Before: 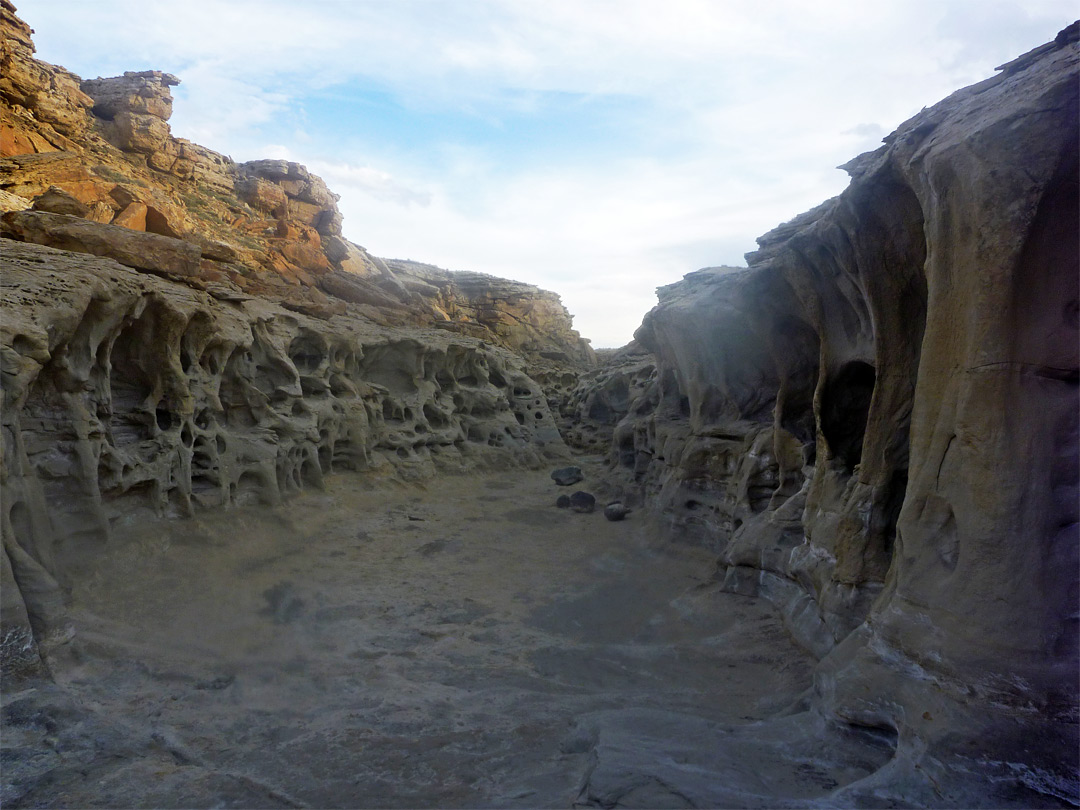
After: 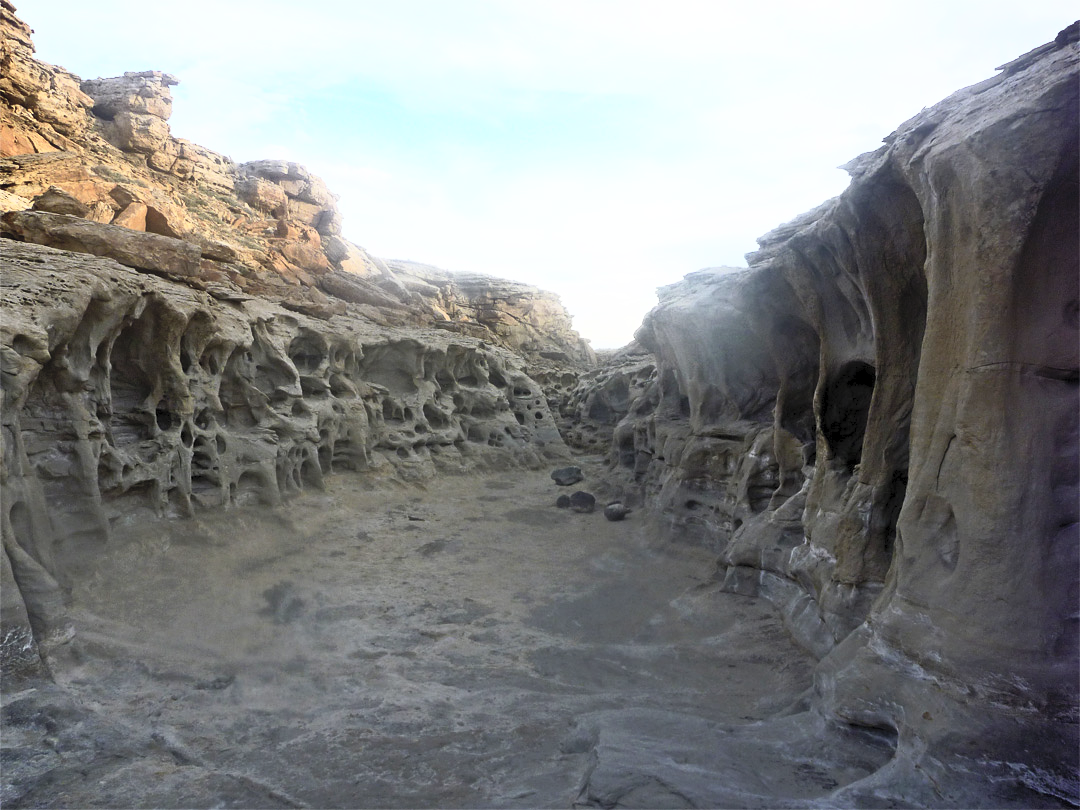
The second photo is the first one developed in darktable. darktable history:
contrast brightness saturation: contrast 0.429, brightness 0.55, saturation -0.203
